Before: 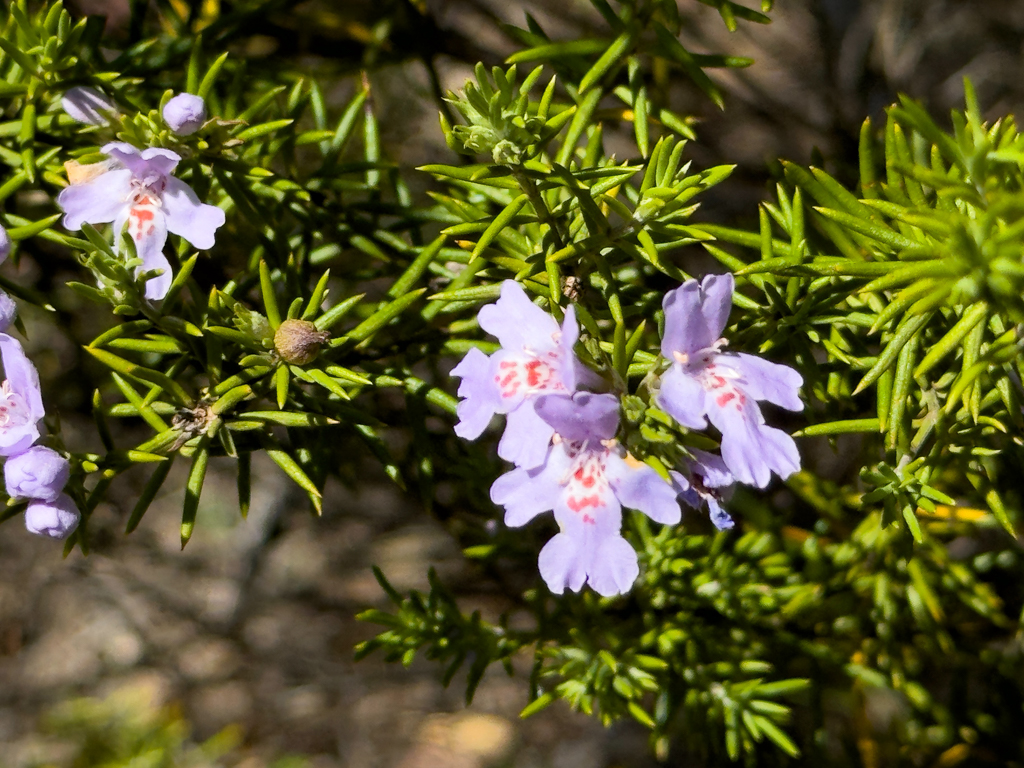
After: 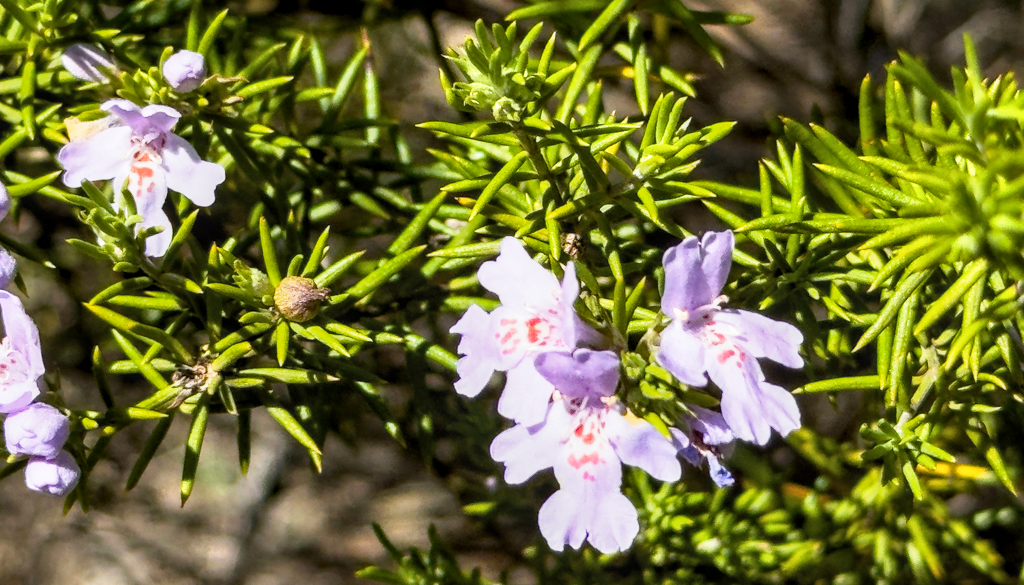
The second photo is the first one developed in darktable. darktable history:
crop: top 5.699%, bottom 18.116%
local contrast: on, module defaults
base curve: curves: ch0 [(0, 0) (0.579, 0.807) (1, 1)], preserve colors none
